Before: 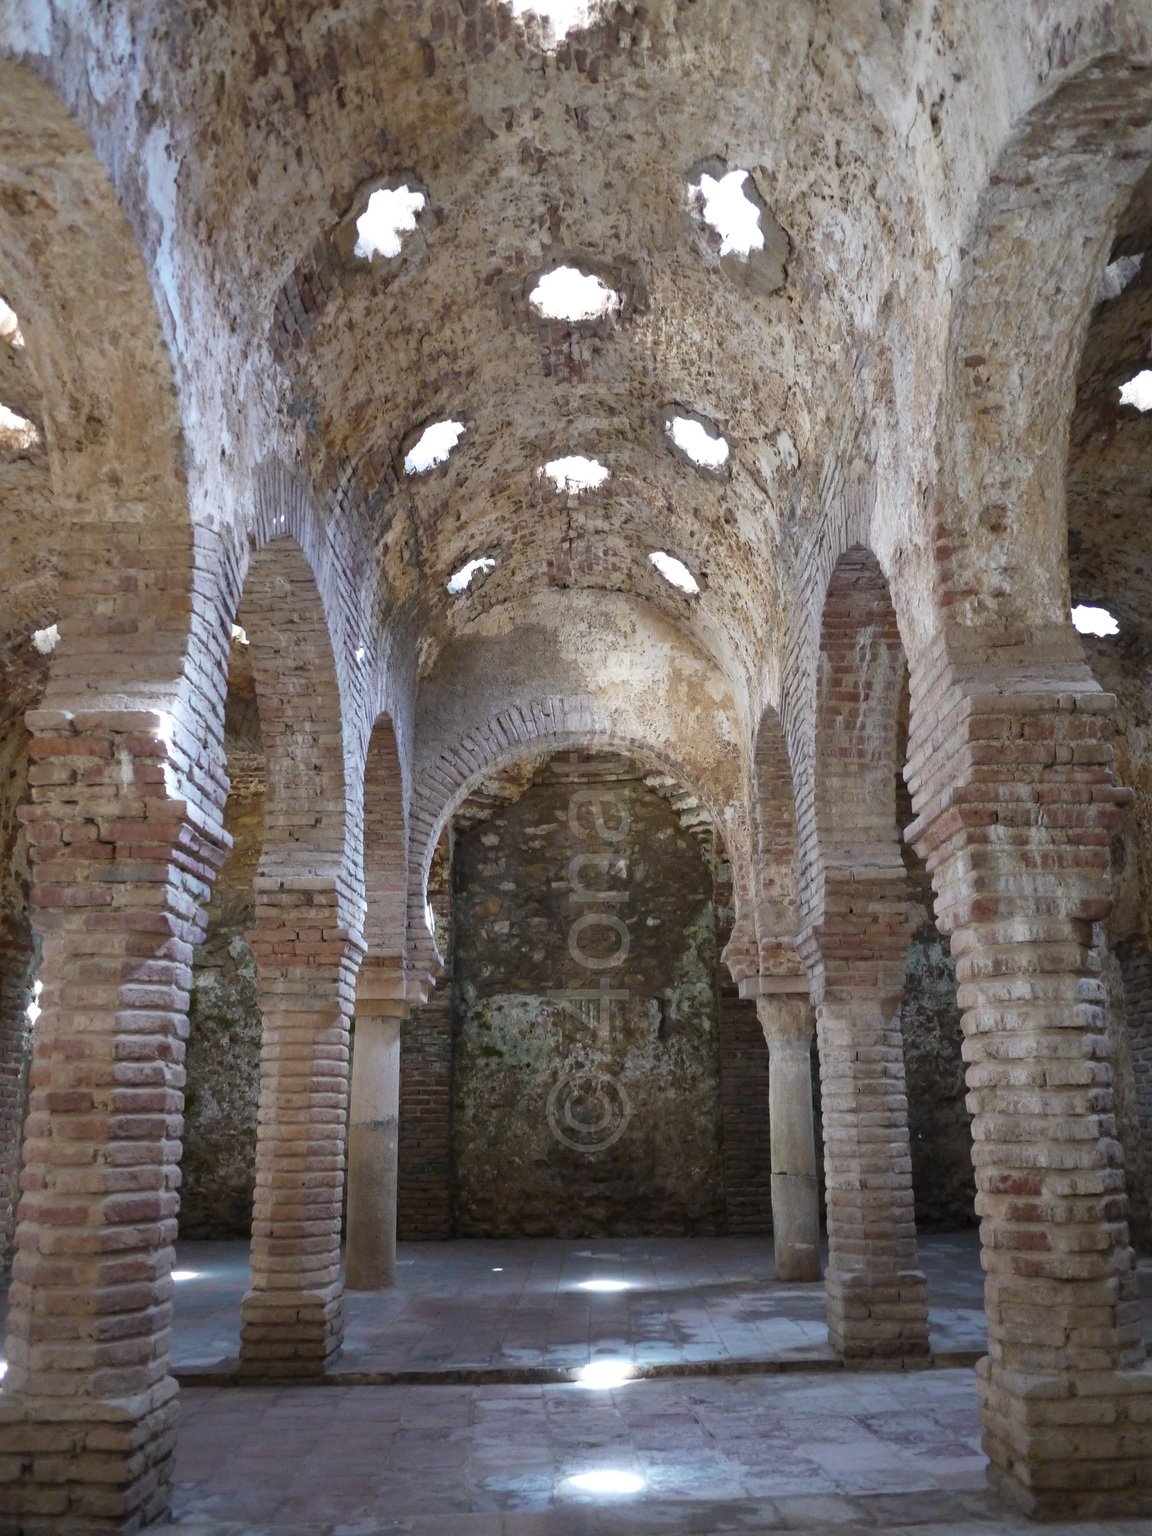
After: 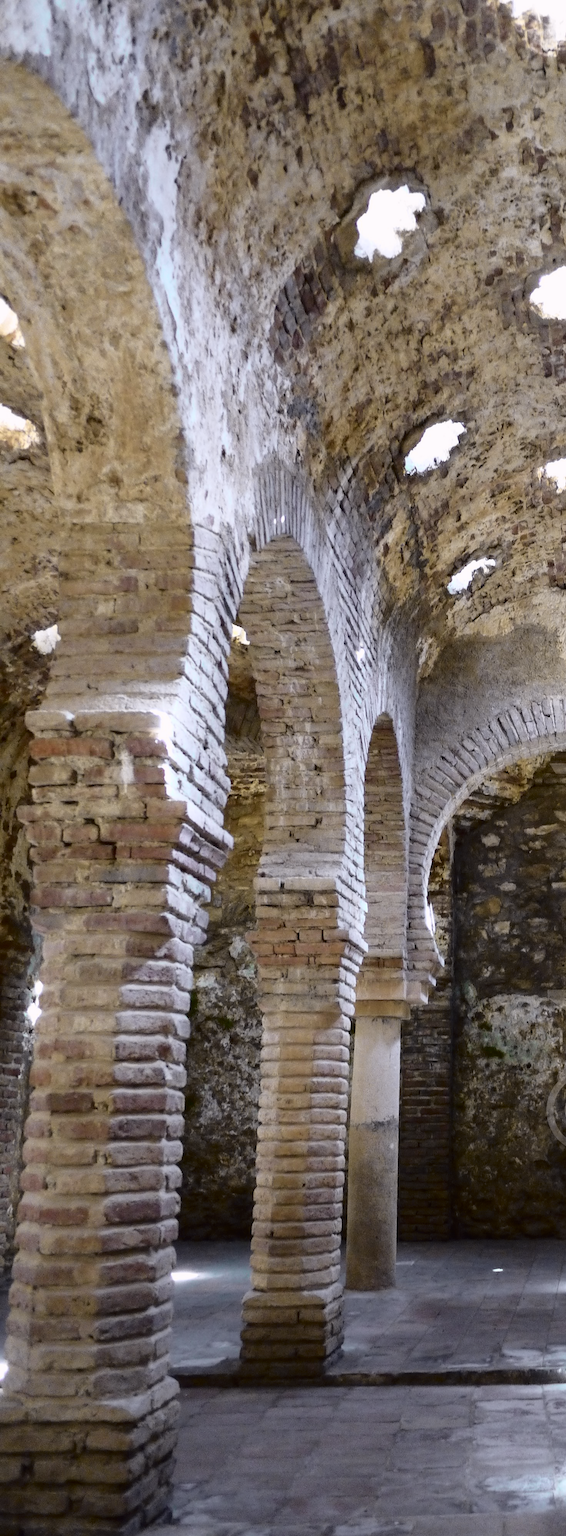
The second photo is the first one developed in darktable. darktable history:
crop and rotate: left 0%, top 0%, right 50.845%
color balance rgb: perceptual saturation grading › global saturation 10%, global vibrance 10%
tone curve: curves: ch0 [(0, 0.011) (0.053, 0.026) (0.174, 0.115) (0.398, 0.444) (0.673, 0.775) (0.829, 0.906) (0.991, 0.981)]; ch1 [(0, 0) (0.276, 0.206) (0.409, 0.383) (0.473, 0.458) (0.492, 0.501) (0.512, 0.513) (0.54, 0.543) (0.585, 0.617) (0.659, 0.686) (0.78, 0.8) (1, 1)]; ch2 [(0, 0) (0.438, 0.449) (0.473, 0.469) (0.503, 0.5) (0.523, 0.534) (0.562, 0.594) (0.612, 0.635) (0.695, 0.713) (1, 1)], color space Lab, independent channels, preserve colors none
contrast brightness saturation: contrast 0.06, brightness -0.01, saturation -0.23
